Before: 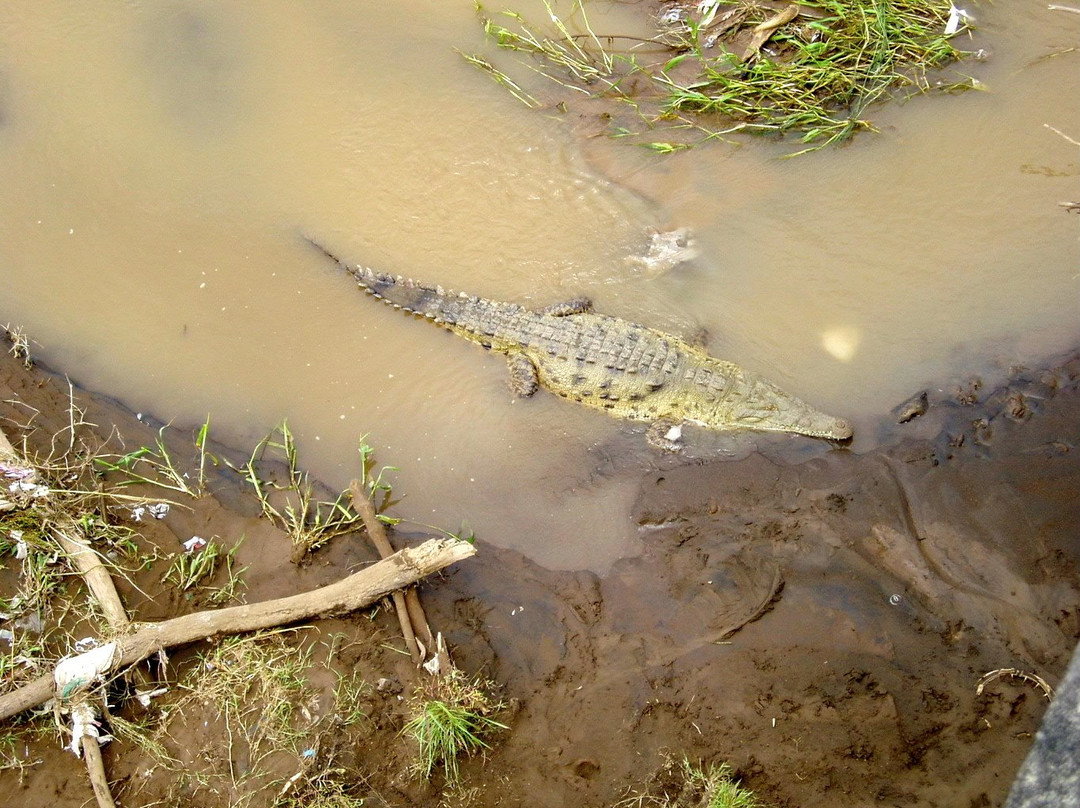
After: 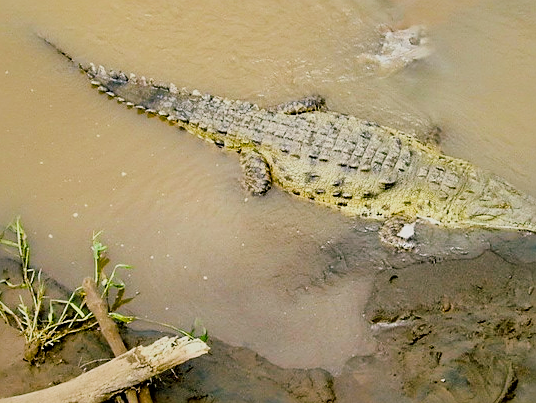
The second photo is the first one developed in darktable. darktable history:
crop: left 24.724%, top 25.057%, right 25.312%, bottom 25.059%
sharpen: on, module defaults
local contrast: mode bilateral grid, contrast 25, coarseness 60, detail 151%, midtone range 0.2
filmic rgb: black relative exposure -6.2 EV, white relative exposure 6.98 EV, hardness 2.27, iterations of high-quality reconstruction 0
tone equalizer: on, module defaults
color balance rgb: shadows lift › chroma 11.92%, shadows lift › hue 130.98°, perceptual saturation grading › global saturation 18.22%, global vibrance 20%
